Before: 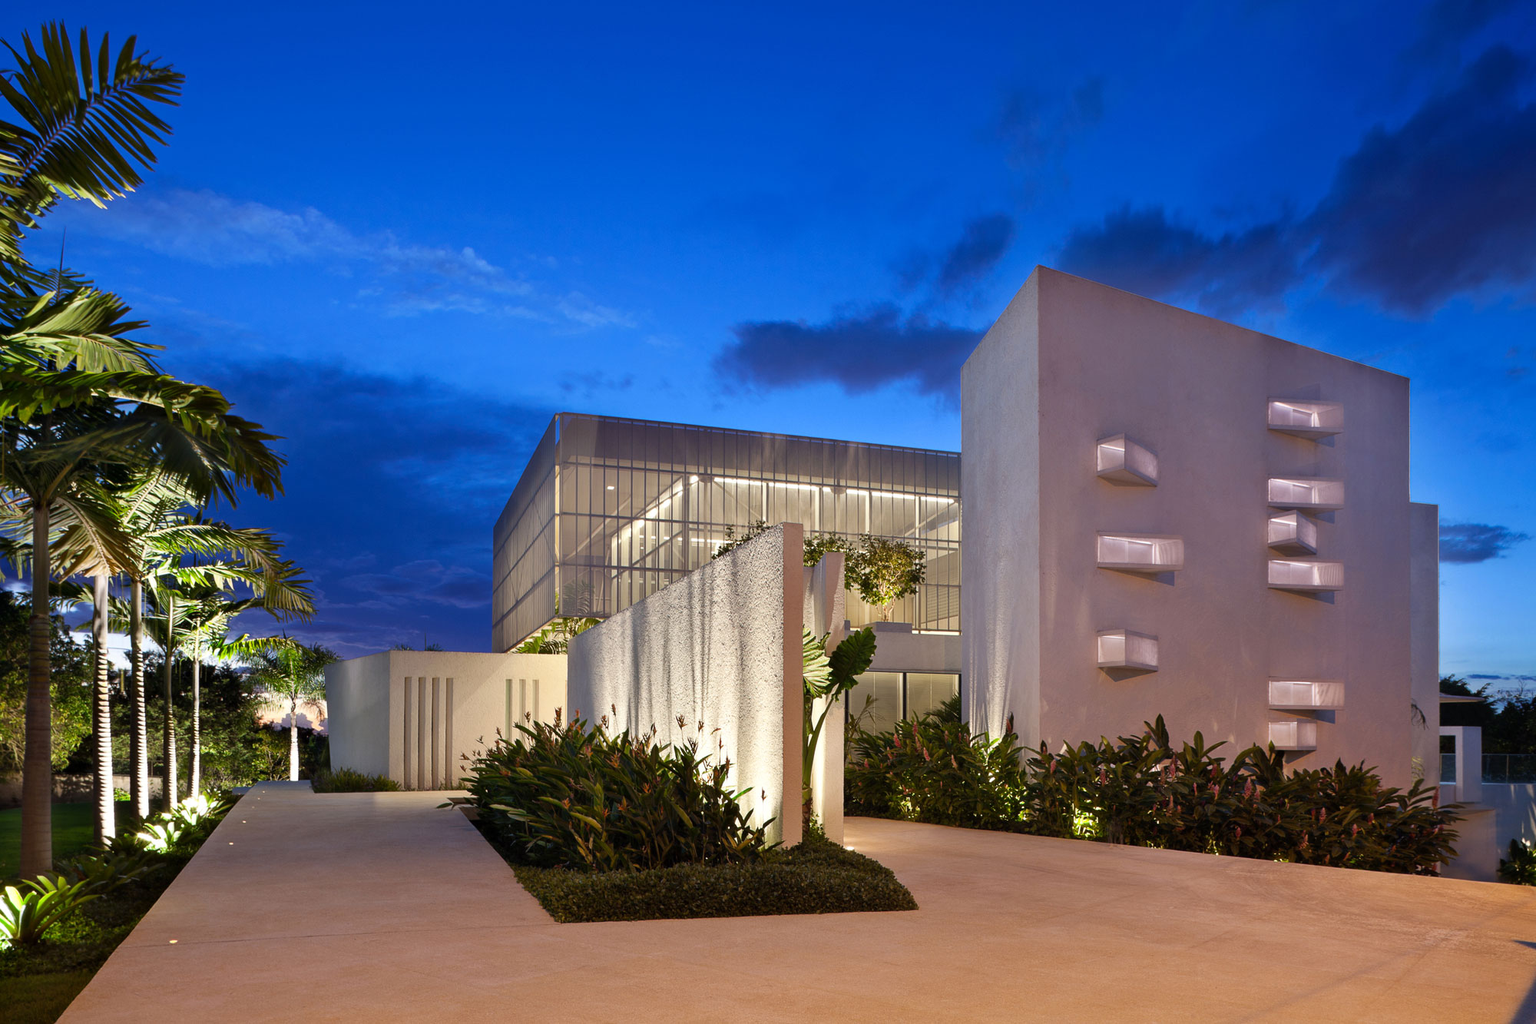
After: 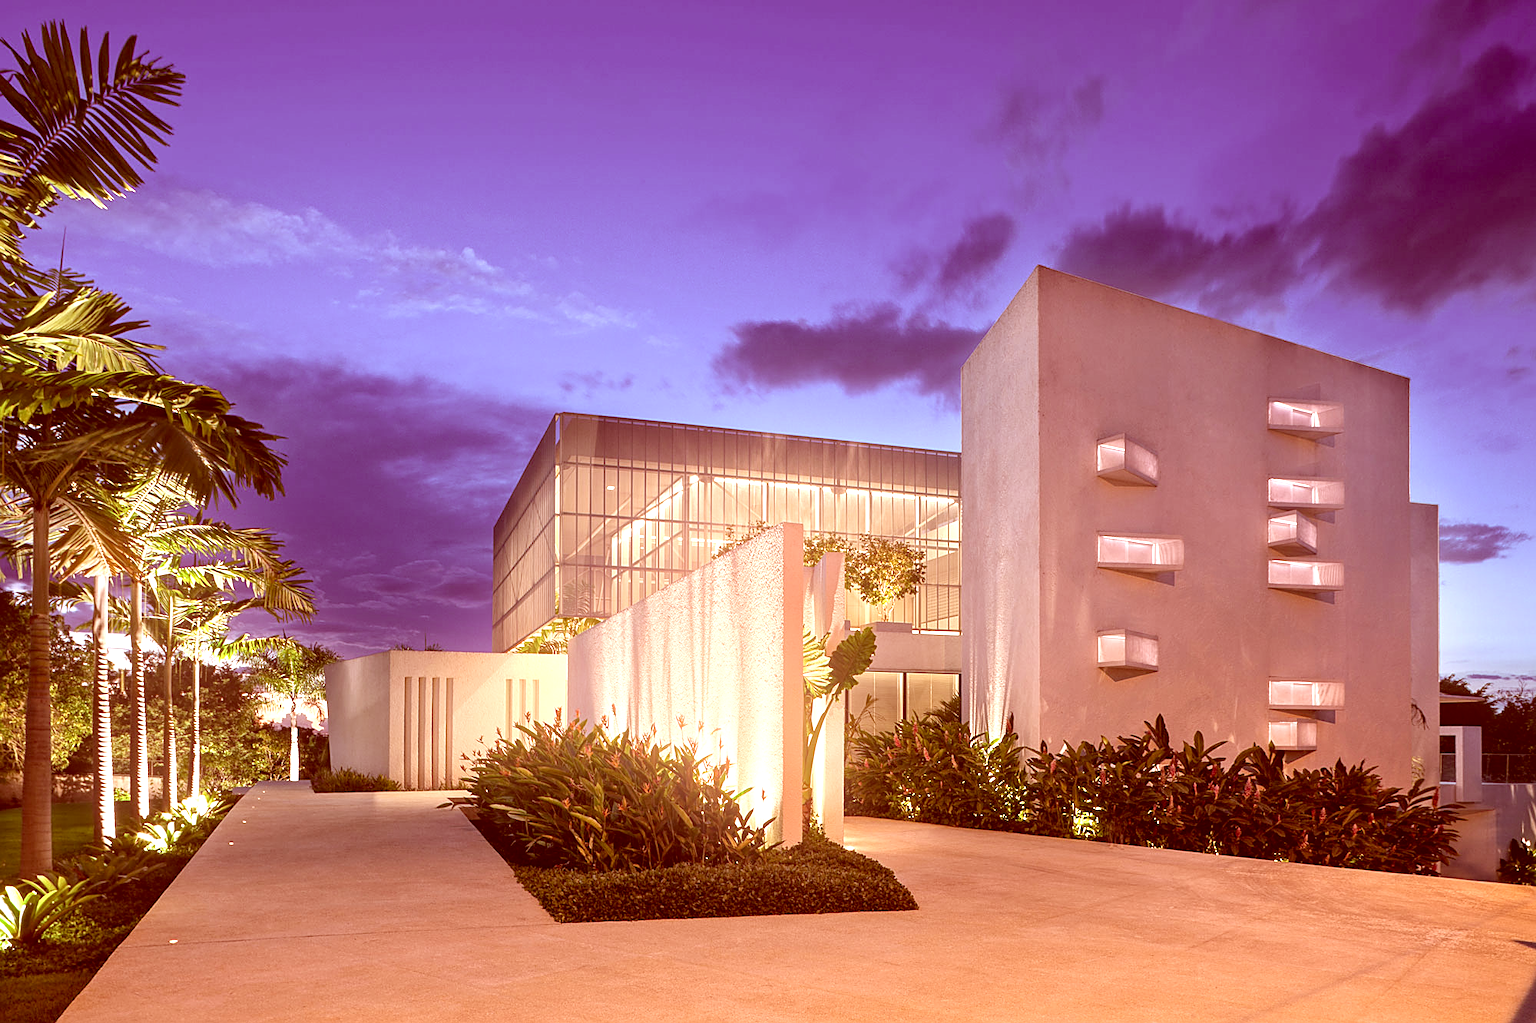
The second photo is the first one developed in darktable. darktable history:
bloom: size 16%, threshold 98%, strength 20%
exposure: exposure 0.781 EV, compensate highlight preservation false
sharpen: on, module defaults
local contrast: on, module defaults
color correction: highlights a* 9.03, highlights b* 8.71, shadows a* 40, shadows b* 40, saturation 0.8
